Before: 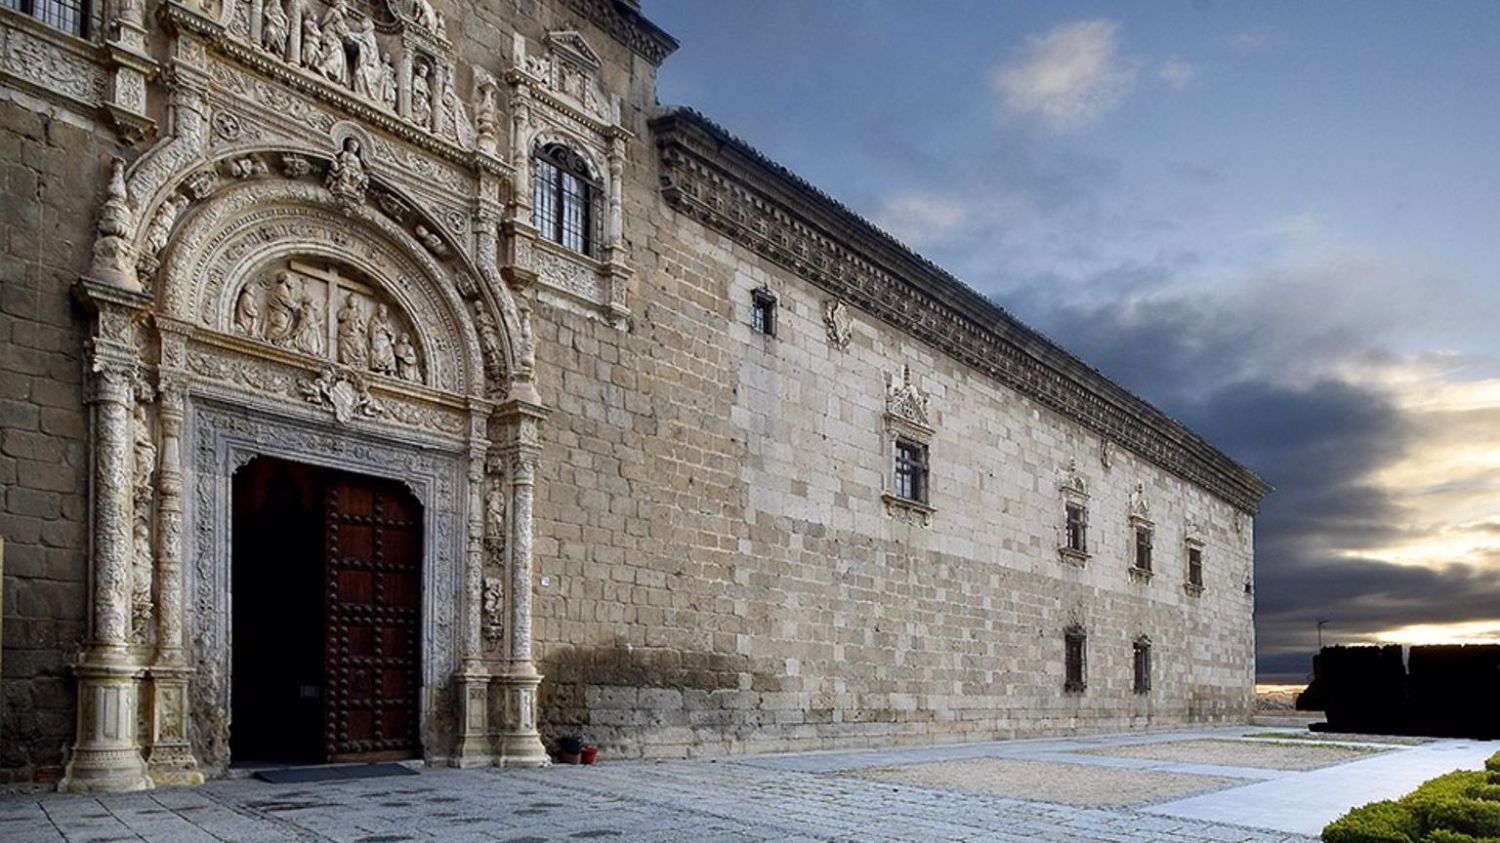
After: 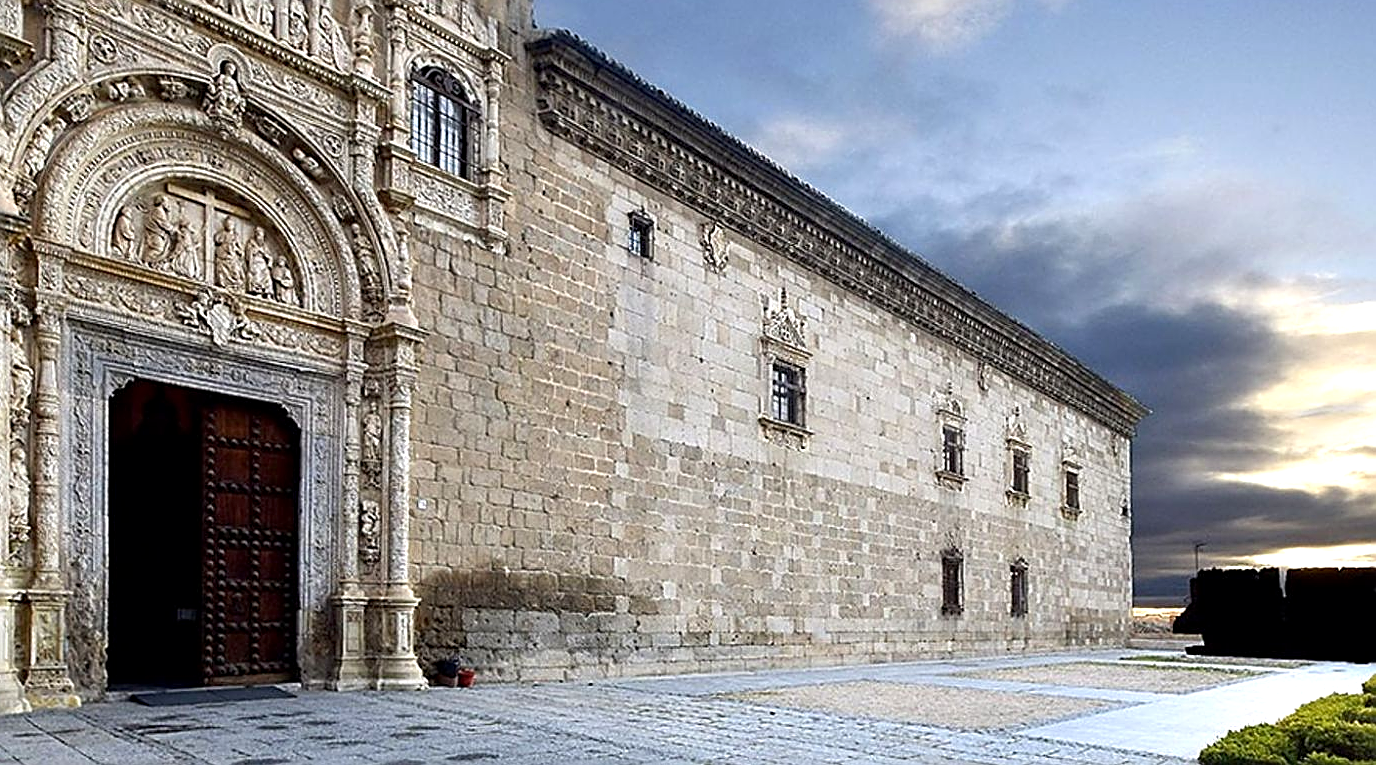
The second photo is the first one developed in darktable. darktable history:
sharpen: amount 0.901
crop and rotate: left 8.262%, top 9.226%
exposure: black level correction 0.001, exposure 0.5 EV, compensate exposure bias true, compensate highlight preservation false
